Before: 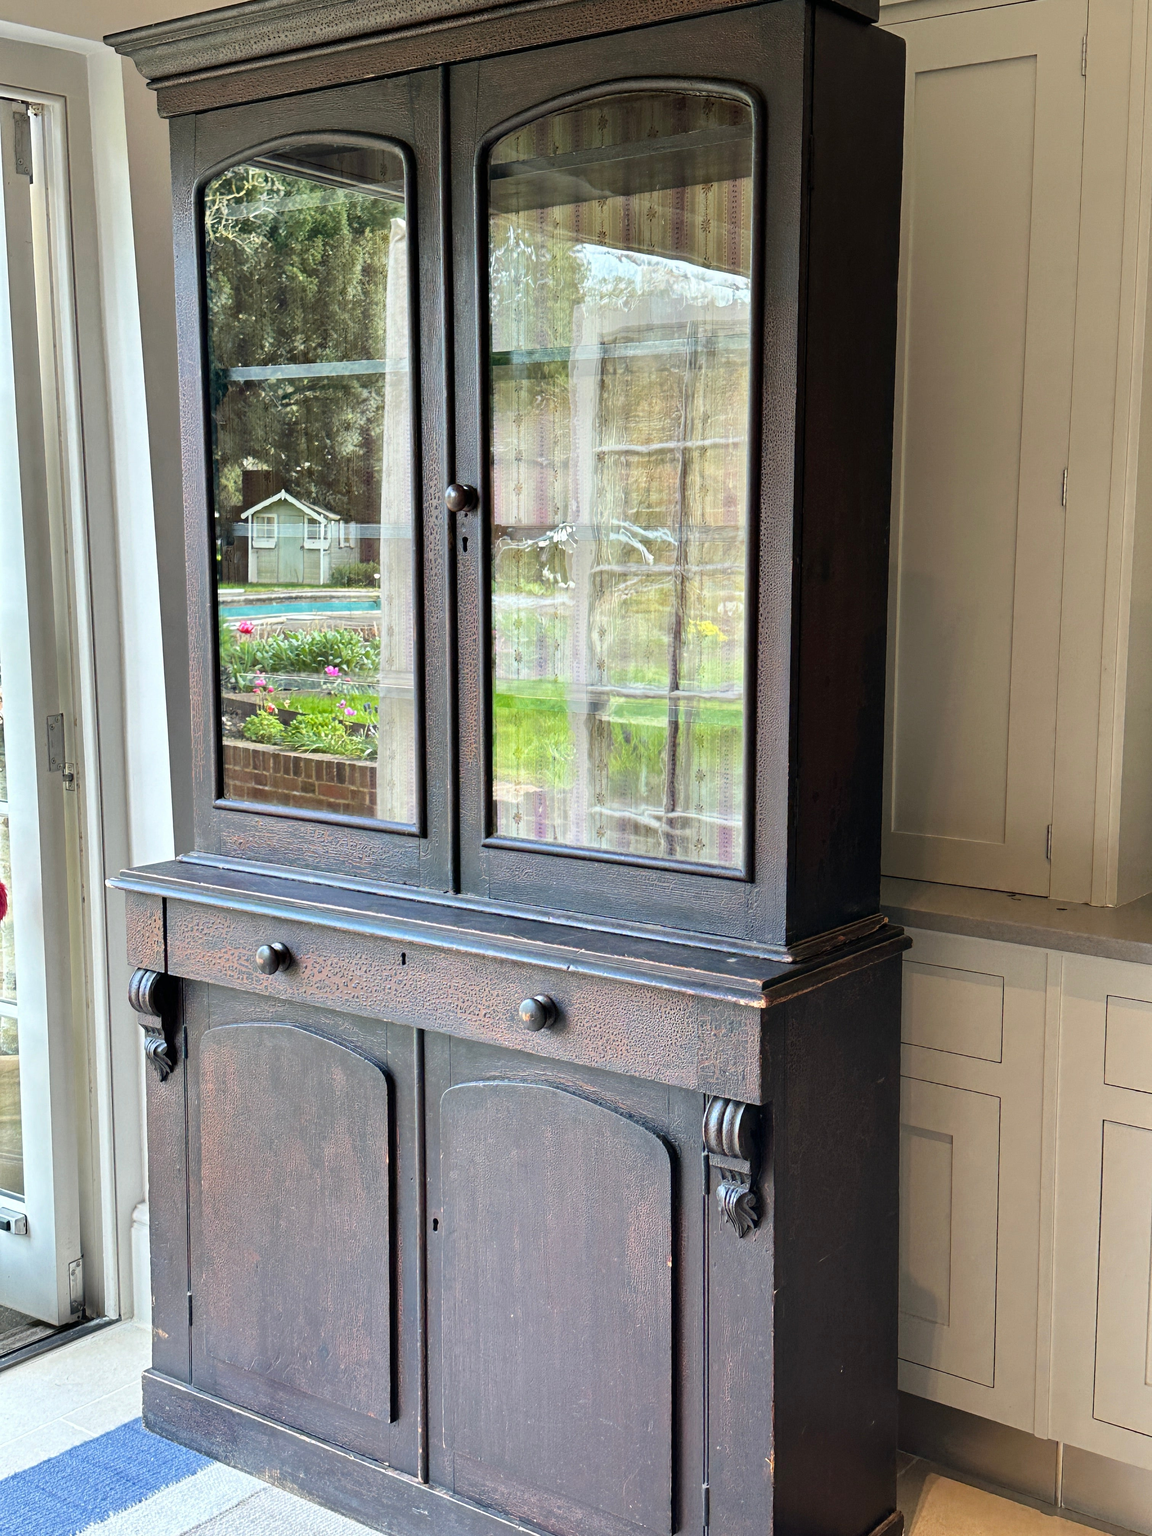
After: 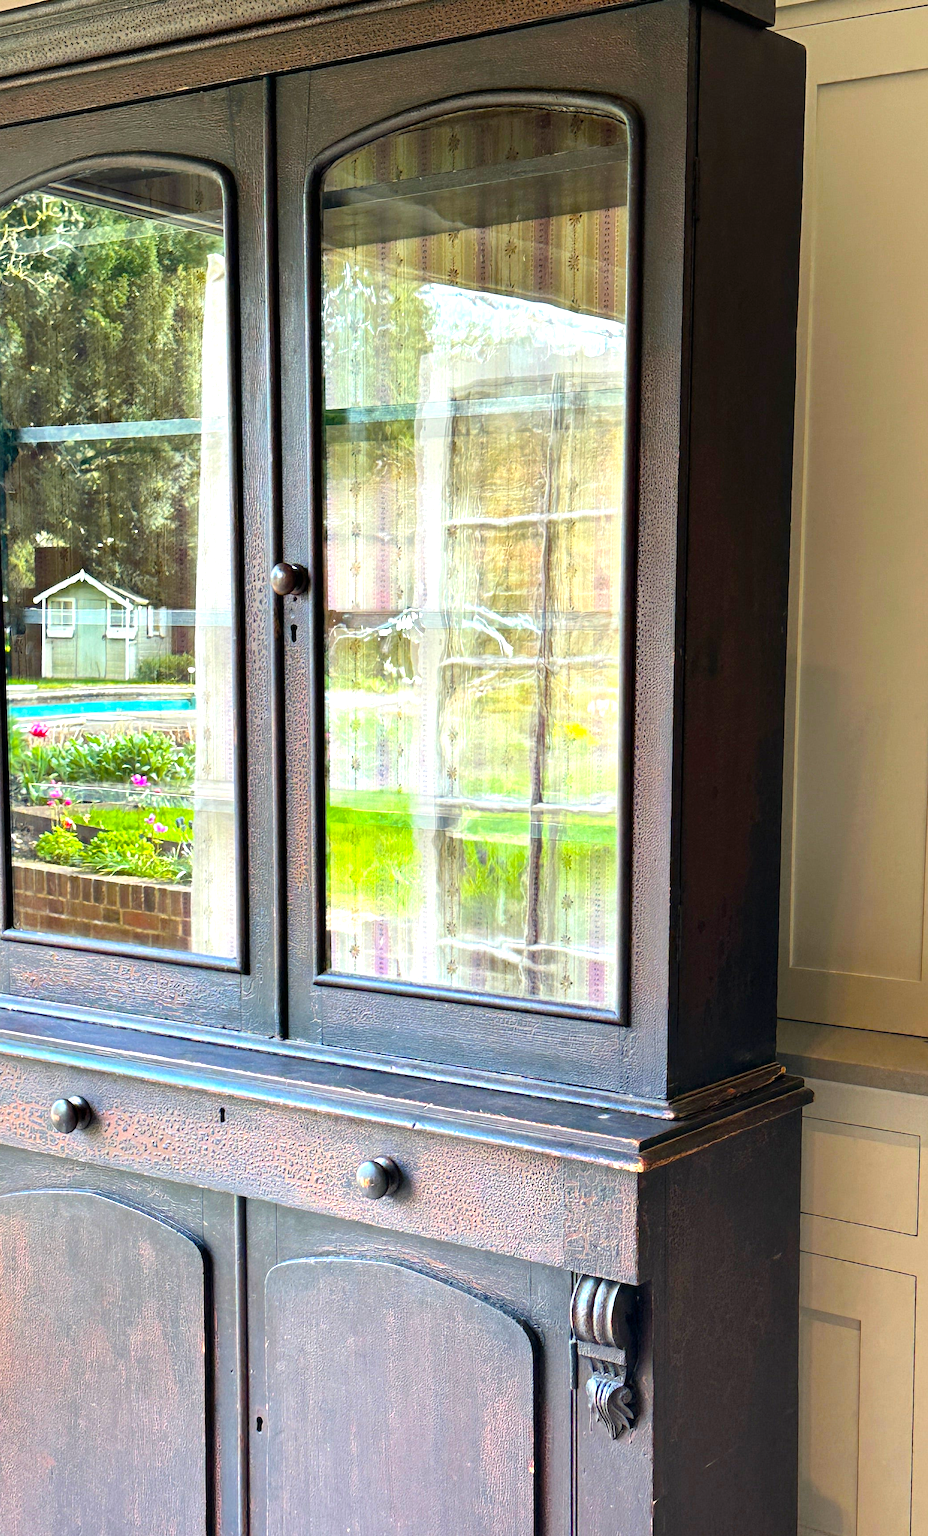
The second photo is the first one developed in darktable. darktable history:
rotate and perspective: automatic cropping original format, crop left 0, crop top 0
exposure: exposure 0.648 EV, compensate highlight preservation false
crop: left 18.479%, right 12.2%, bottom 13.971%
contrast brightness saturation: saturation -0.05
color balance rgb: linear chroma grading › global chroma 15%, perceptual saturation grading › global saturation 30%
base curve: curves: ch0 [(0, 0) (0.472, 0.455) (1, 1)], preserve colors none
